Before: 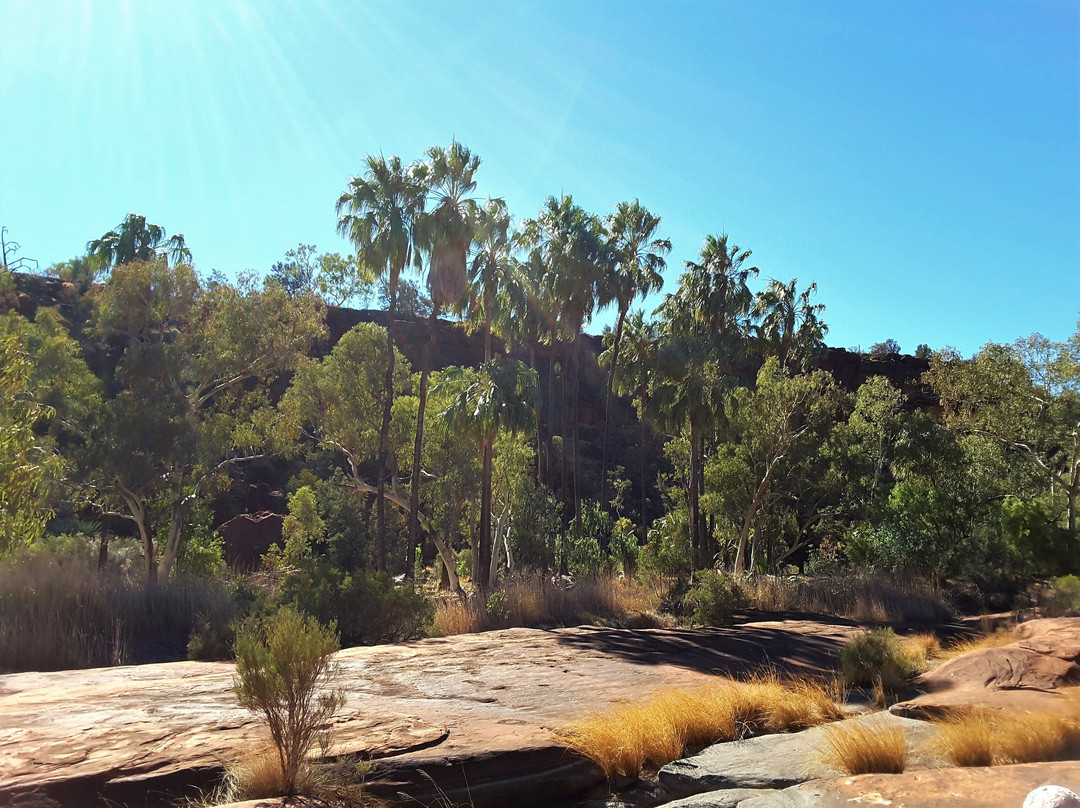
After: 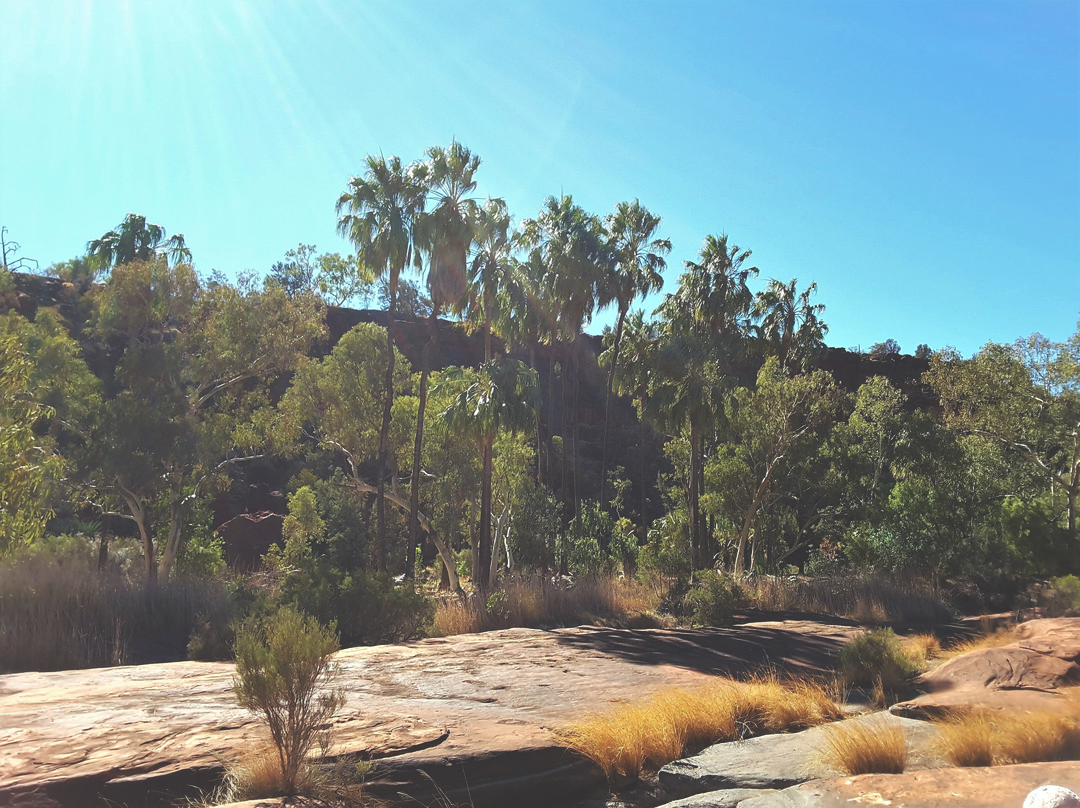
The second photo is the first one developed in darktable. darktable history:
exposure: black level correction -0.031, compensate highlight preservation false
tone equalizer: on, module defaults
